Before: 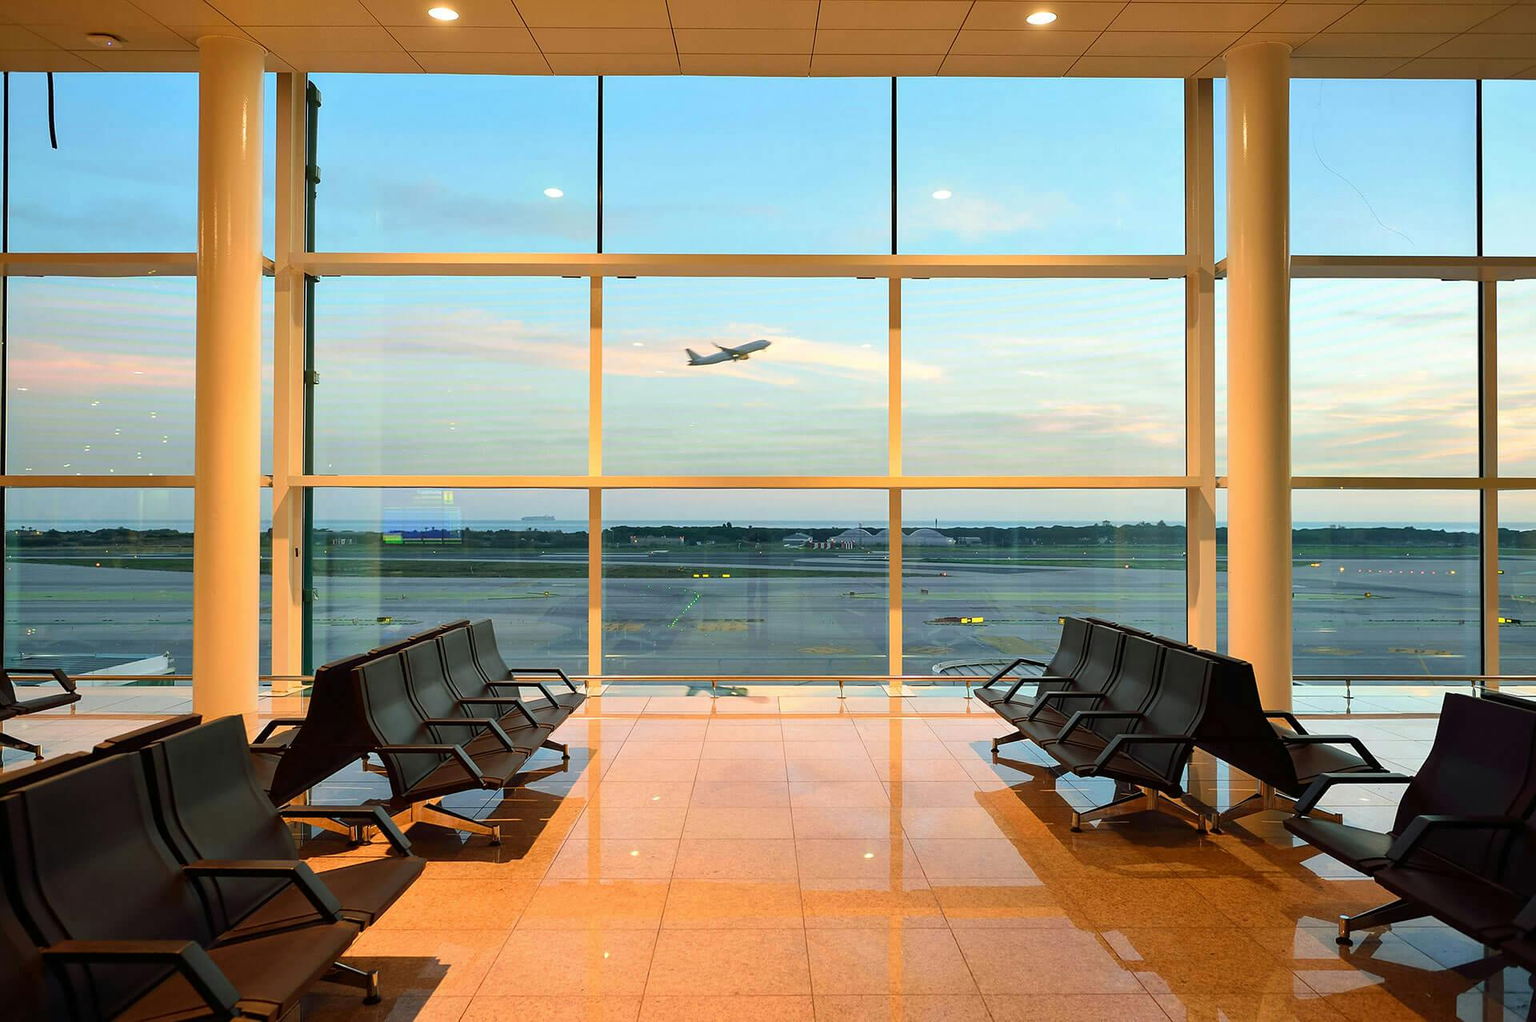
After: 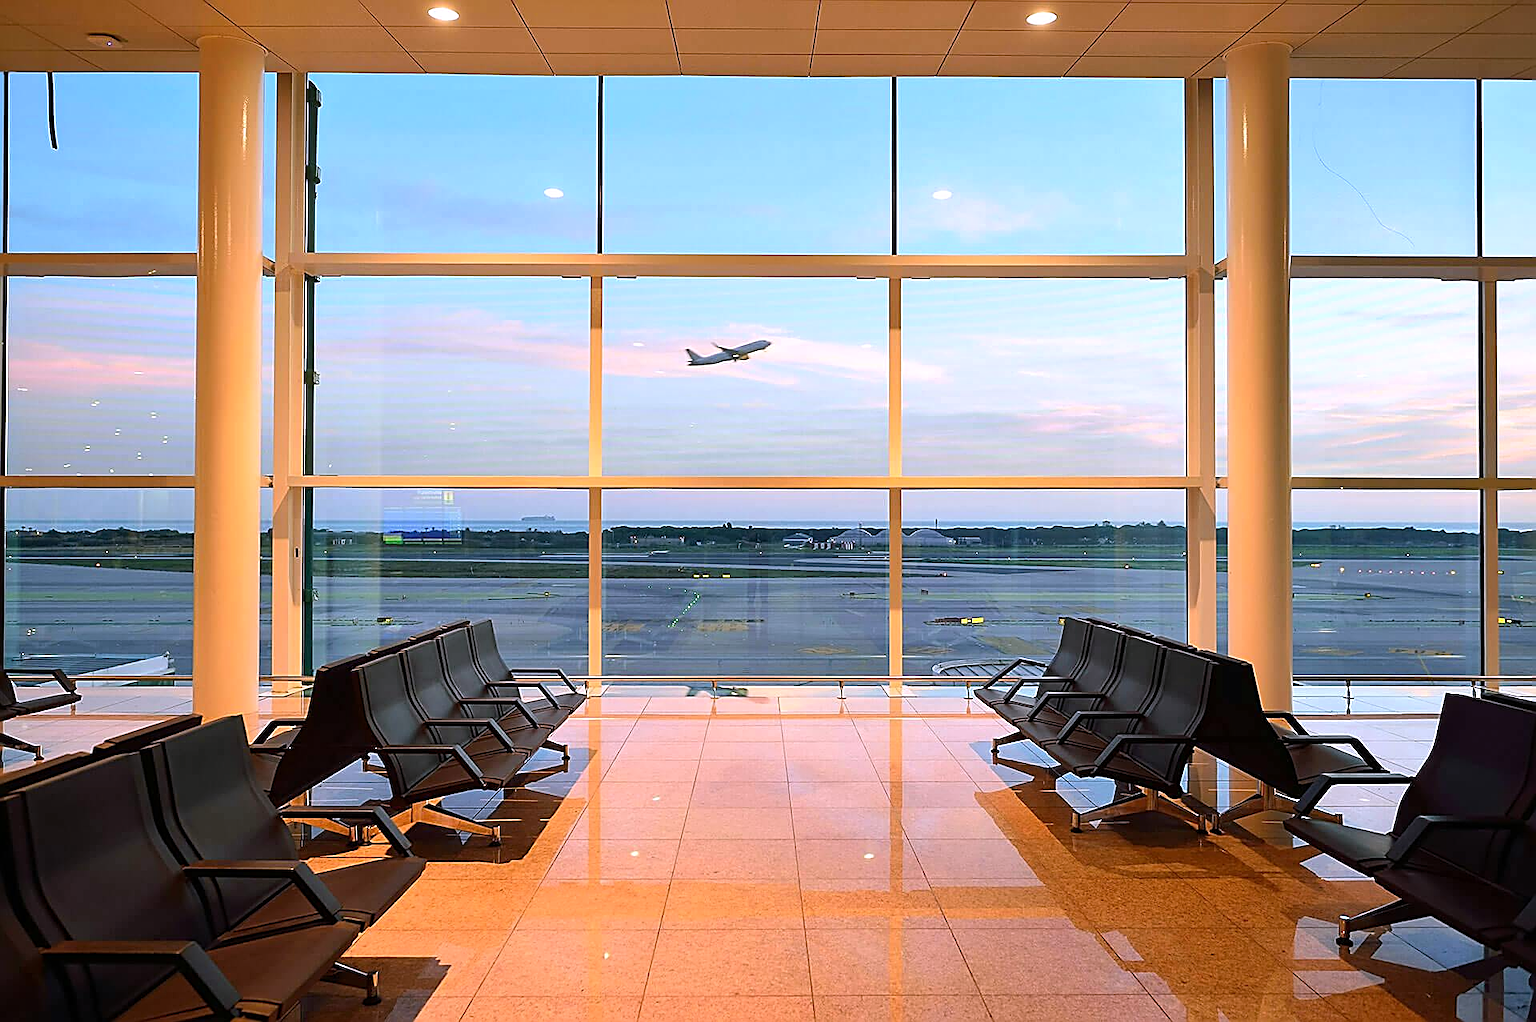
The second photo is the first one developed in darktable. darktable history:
sharpen: amount 1
white balance: red 1.042, blue 1.17
